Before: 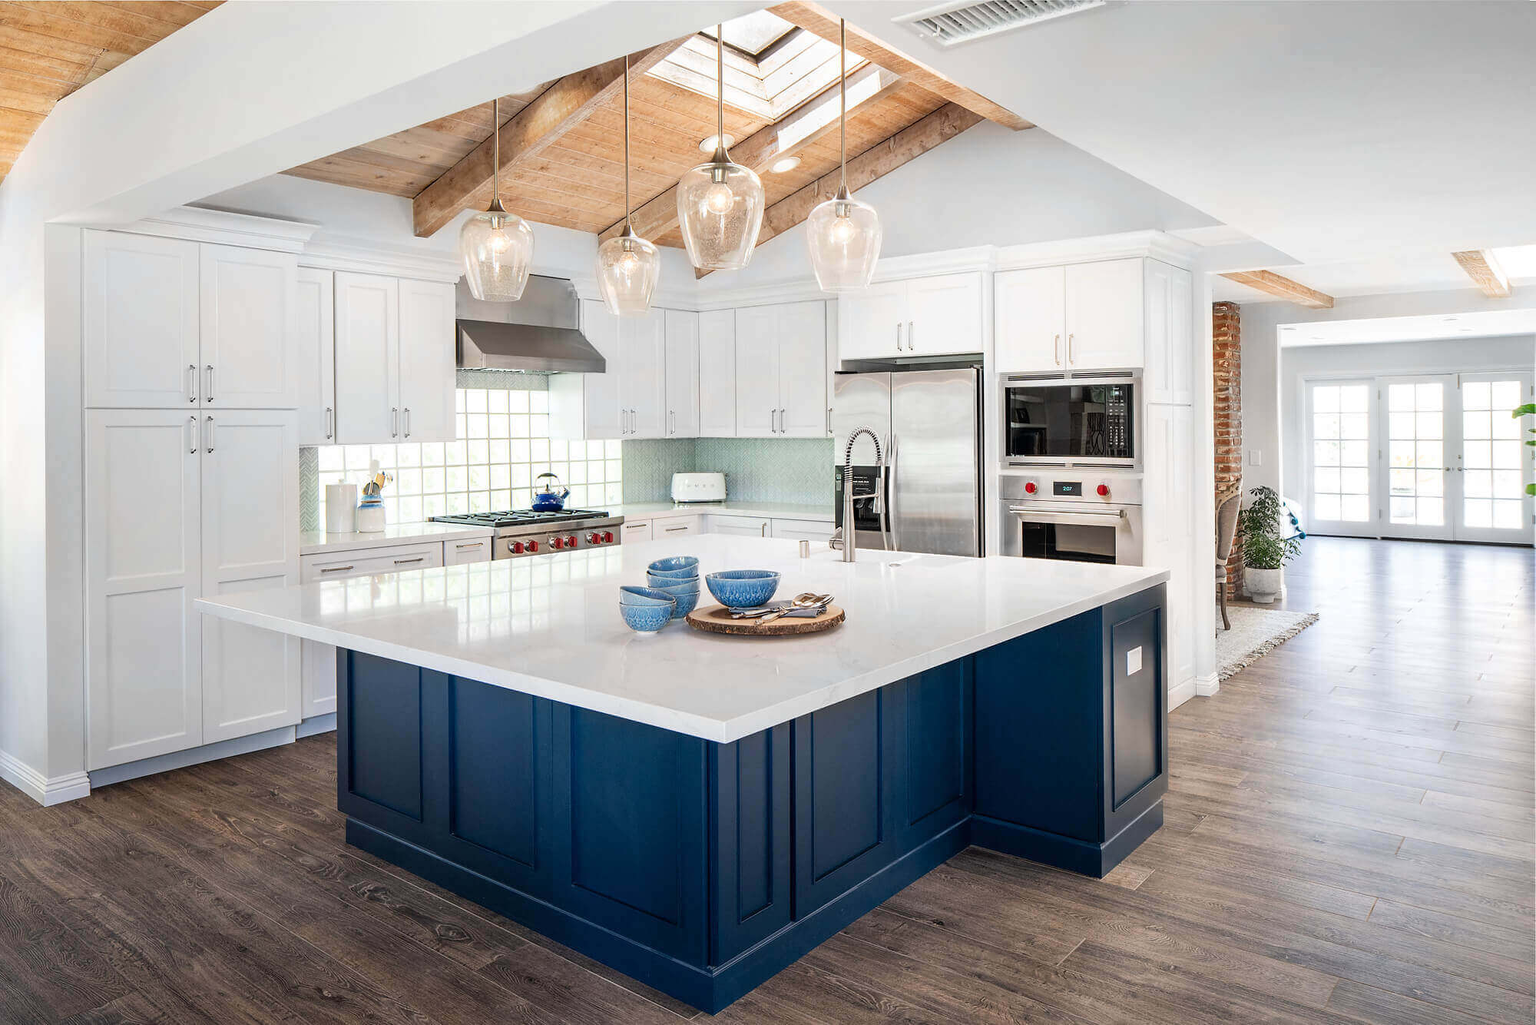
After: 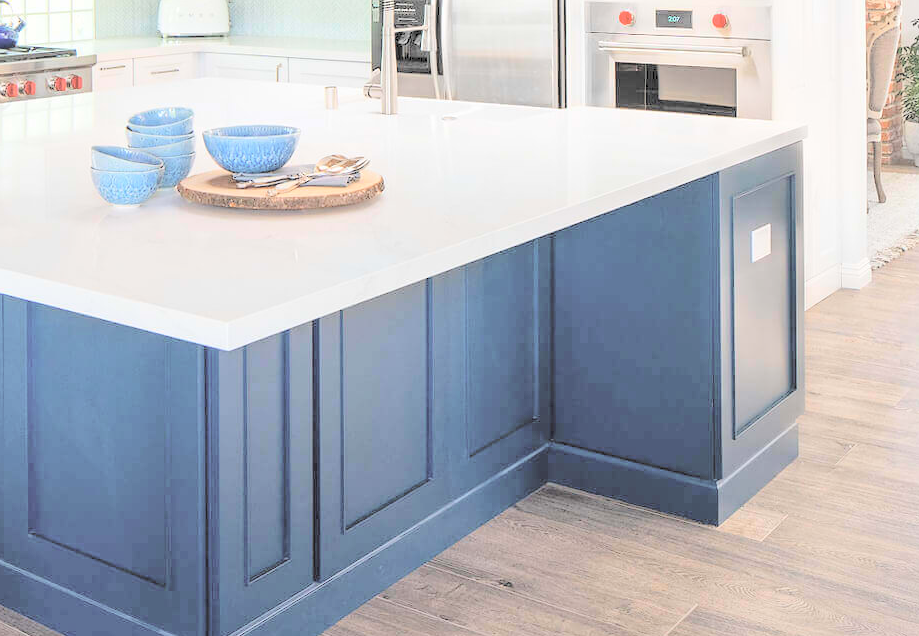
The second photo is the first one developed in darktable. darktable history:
crop: left 35.828%, top 46.274%, right 18.18%, bottom 6.044%
contrast brightness saturation: brightness 0.992
